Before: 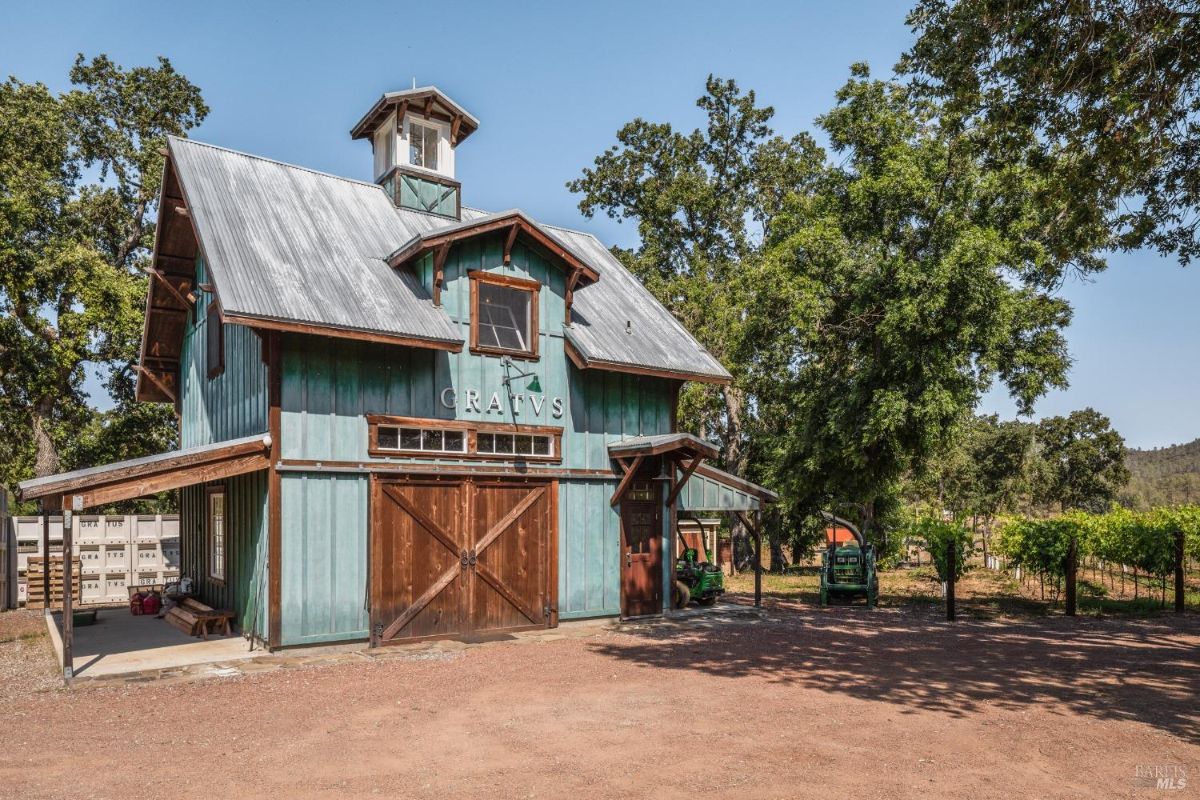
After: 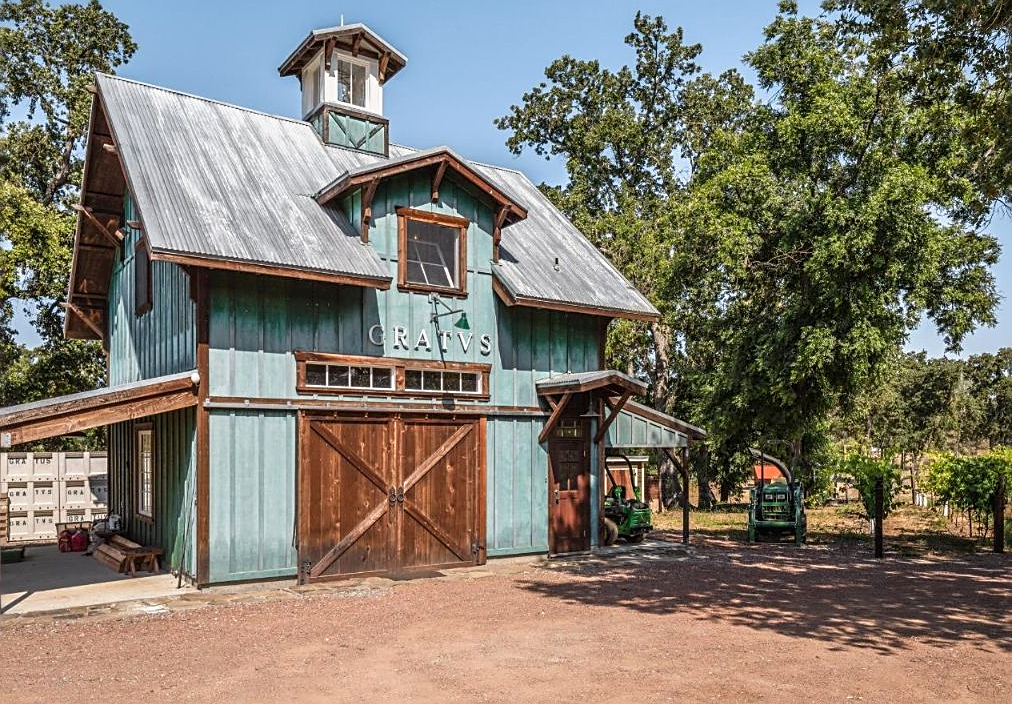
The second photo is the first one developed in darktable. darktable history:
exposure: exposure 0.133 EV, compensate highlight preservation false
crop: left 6.056%, top 7.963%, right 9.528%, bottom 4.015%
sharpen: on, module defaults
